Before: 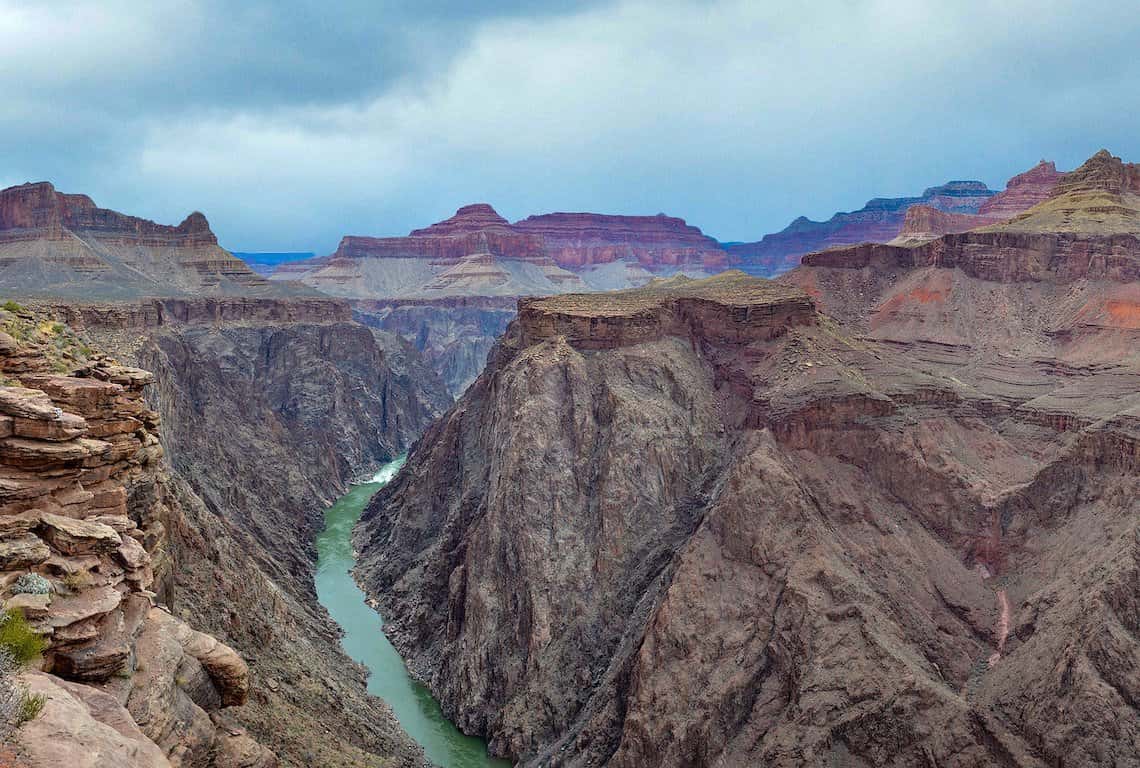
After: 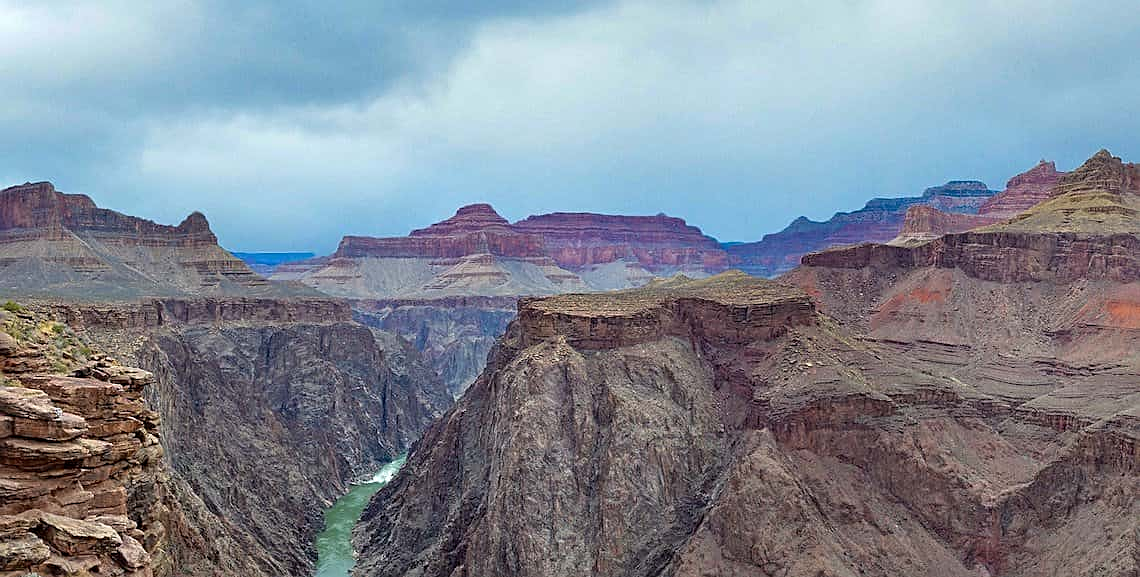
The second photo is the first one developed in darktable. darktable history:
sharpen: on, module defaults
crop: bottom 24.765%
color correction: highlights b* -0.023
